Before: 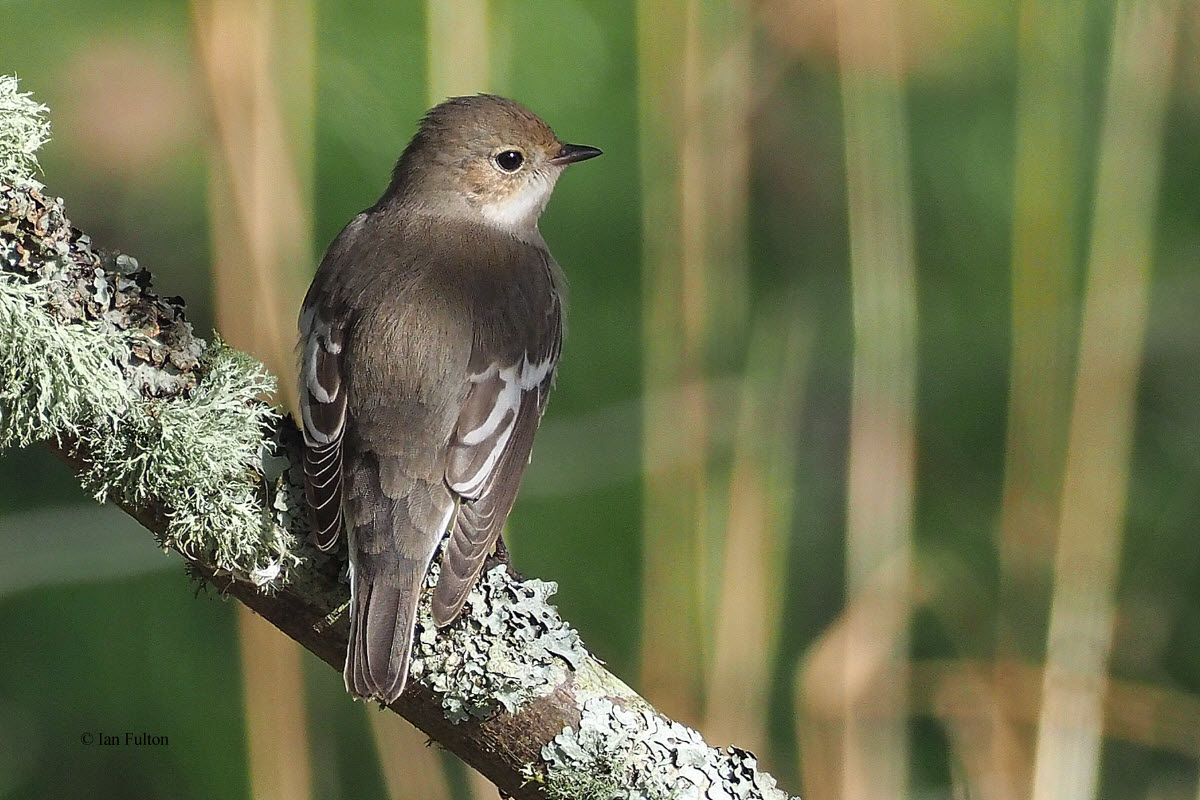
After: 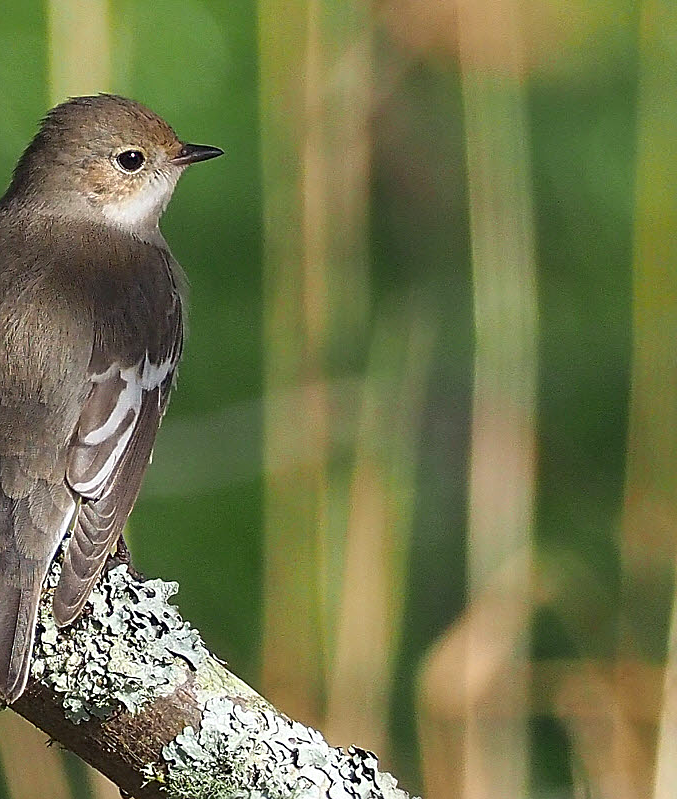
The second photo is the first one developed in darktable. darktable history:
sharpen: on, module defaults
crop: left 31.601%, top 0.011%, right 11.927%
contrast brightness saturation: contrast 0.042, saturation 0.158
